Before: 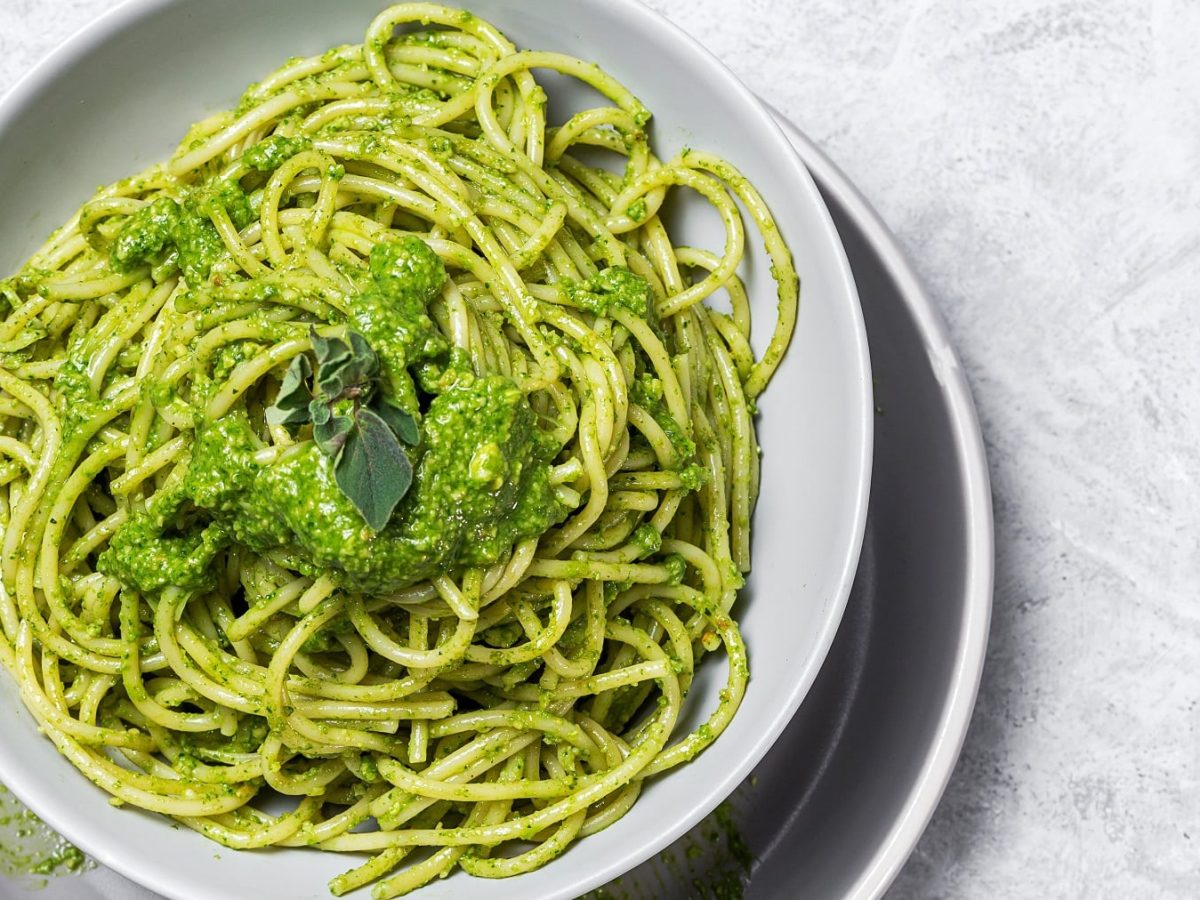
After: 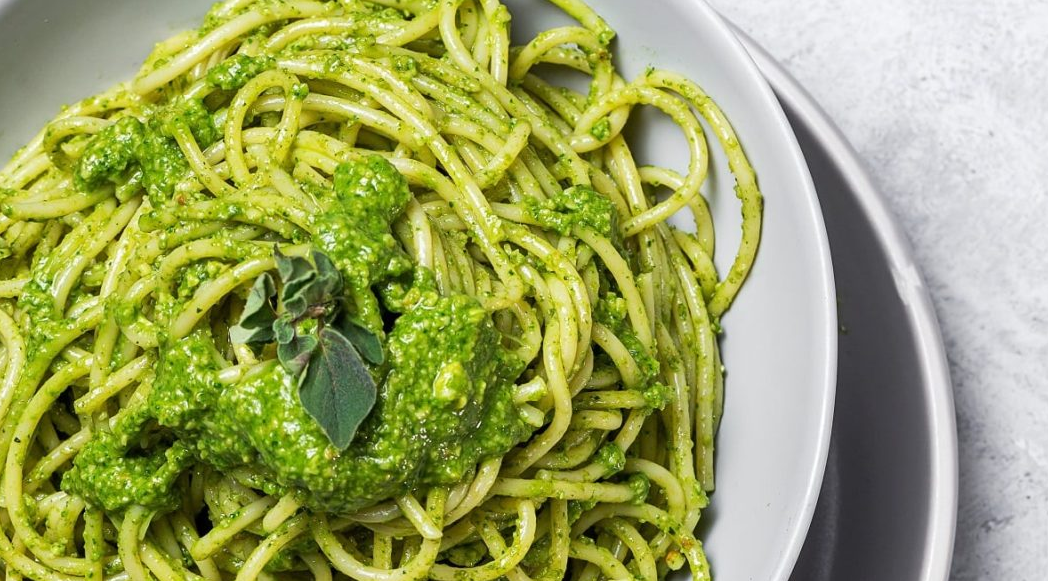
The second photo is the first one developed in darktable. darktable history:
crop: left 3.001%, top 9.008%, right 9.623%, bottom 26.383%
